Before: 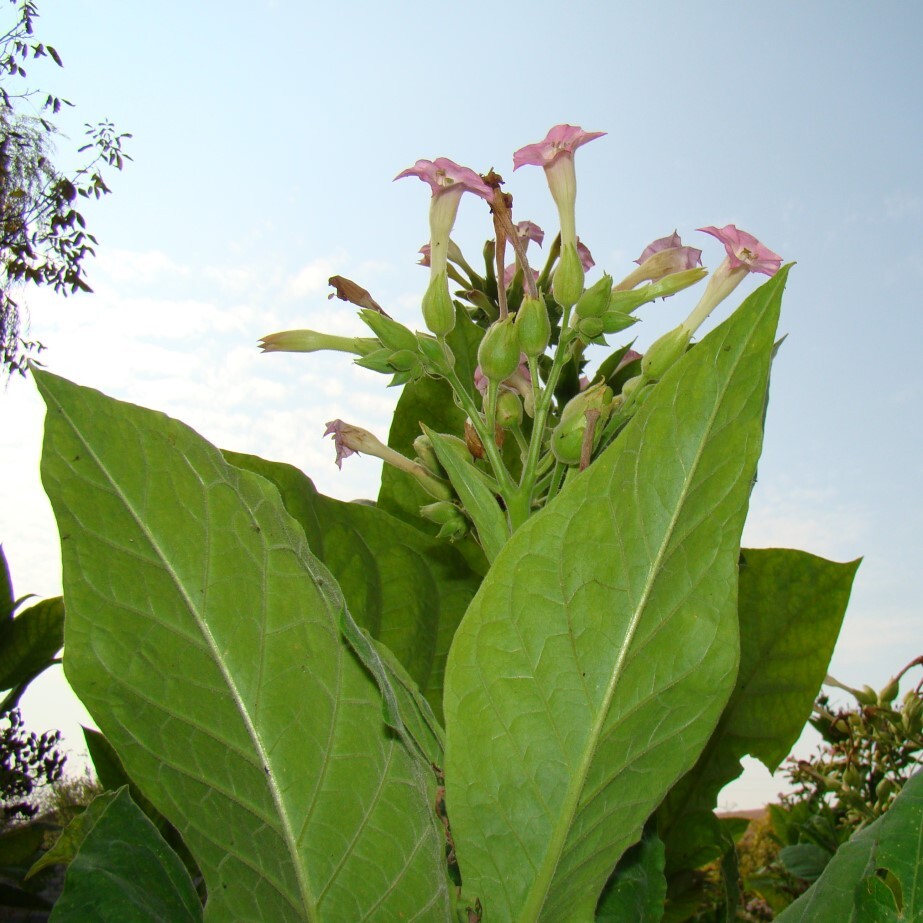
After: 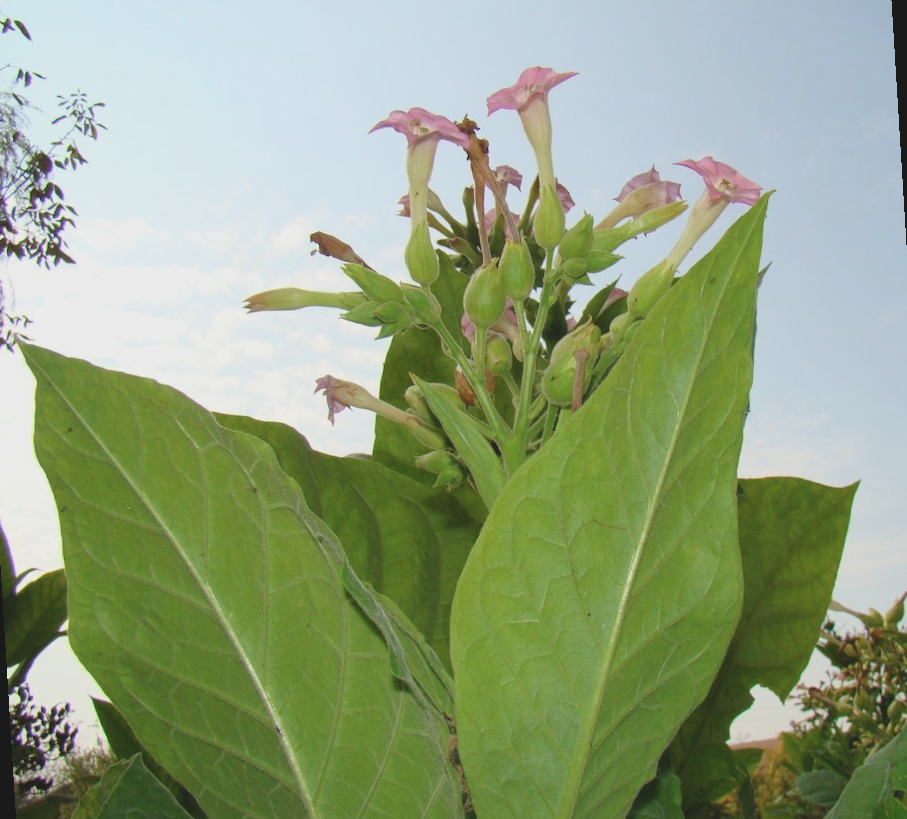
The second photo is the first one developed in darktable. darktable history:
rotate and perspective: rotation -3.52°, crop left 0.036, crop right 0.964, crop top 0.081, crop bottom 0.919
contrast brightness saturation: contrast -0.15, brightness 0.05, saturation -0.12
